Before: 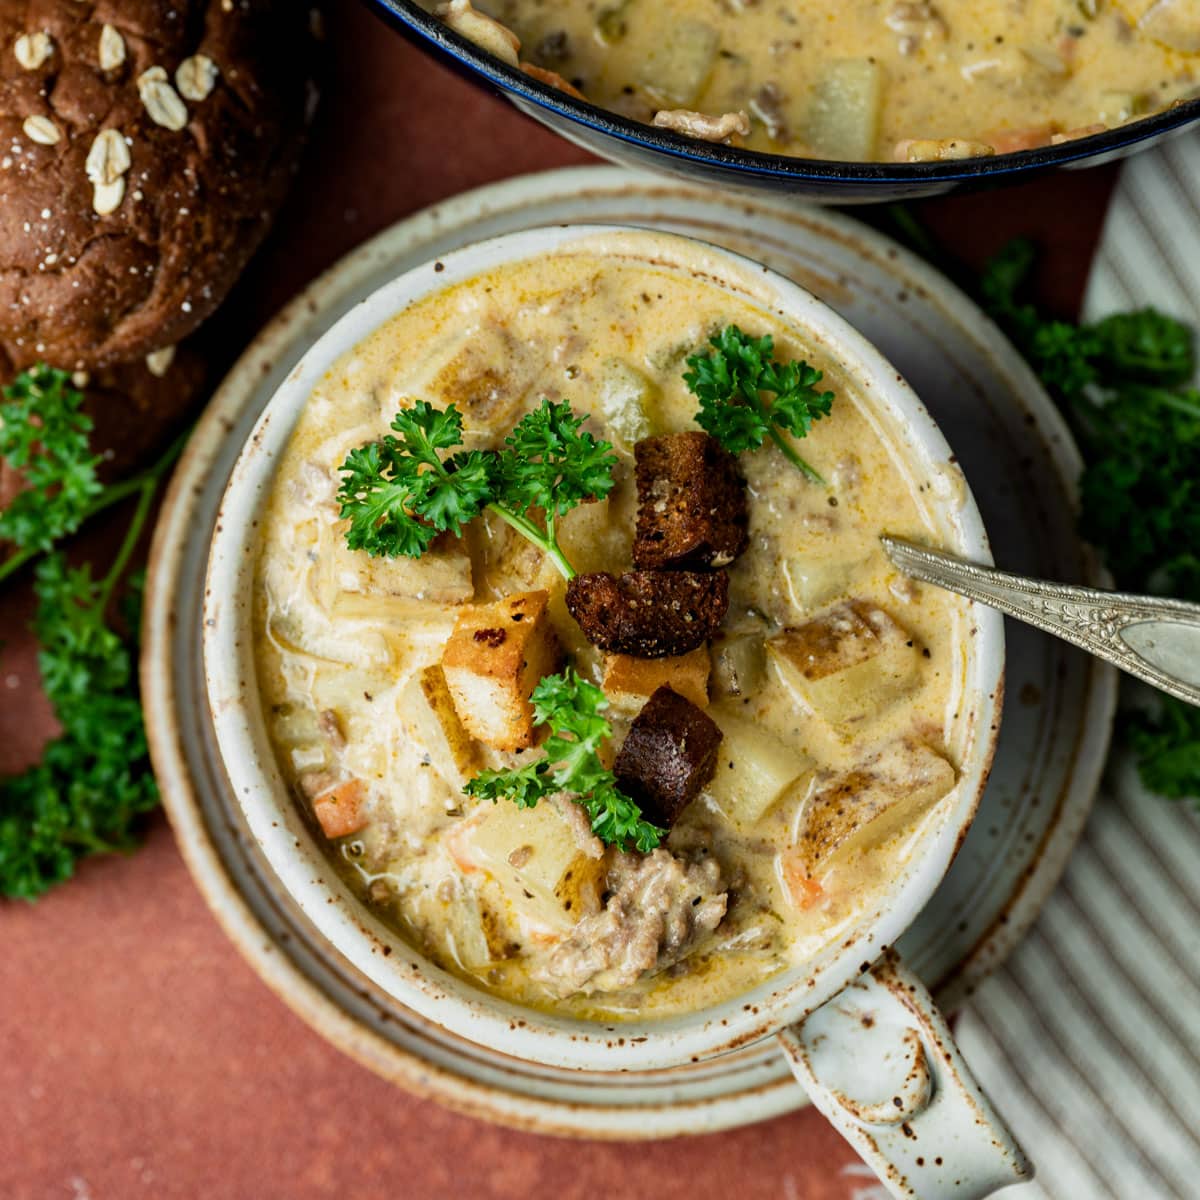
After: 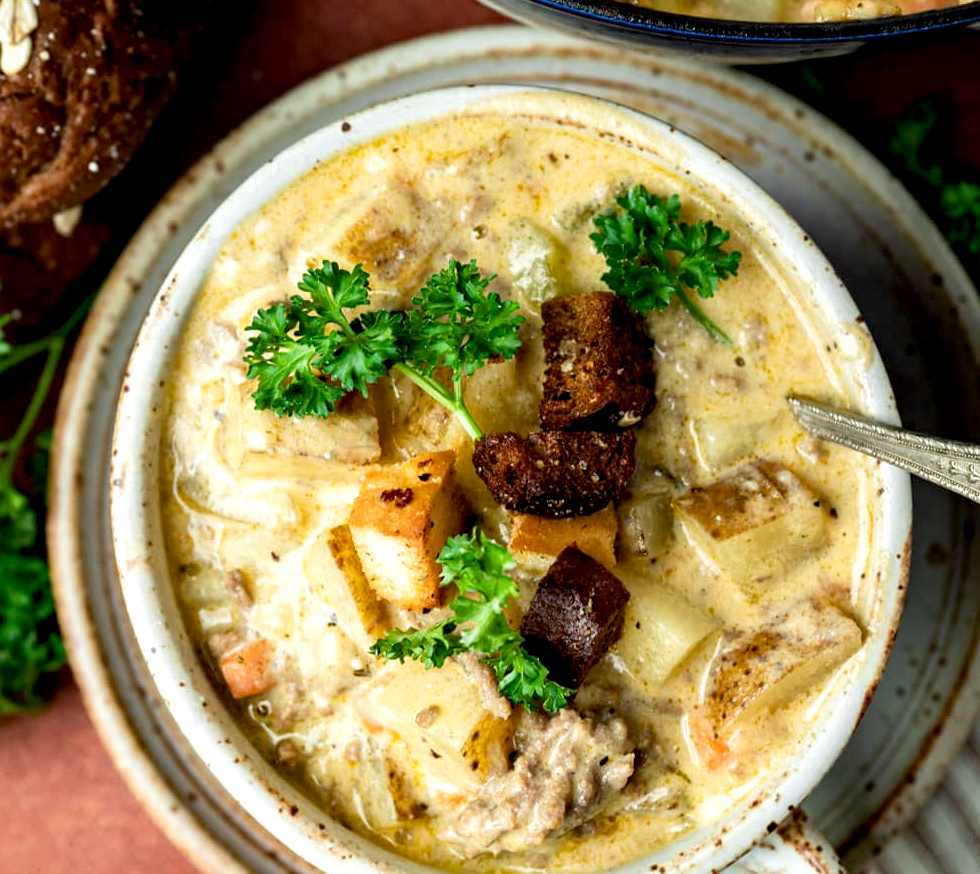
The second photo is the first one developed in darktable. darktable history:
crop: left 7.797%, top 11.727%, right 10.473%, bottom 15.422%
exposure: black level correction 0.005, exposure 0.415 EV, compensate exposure bias true, compensate highlight preservation false
